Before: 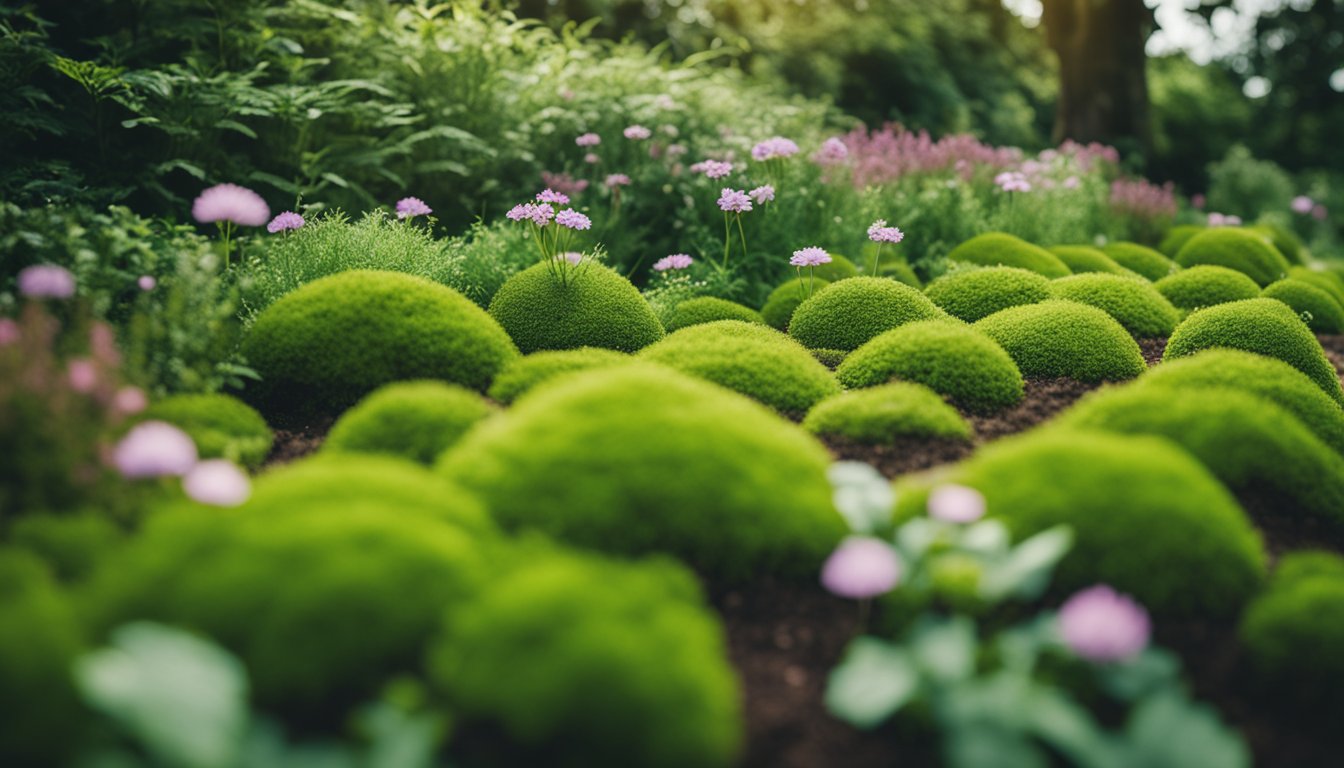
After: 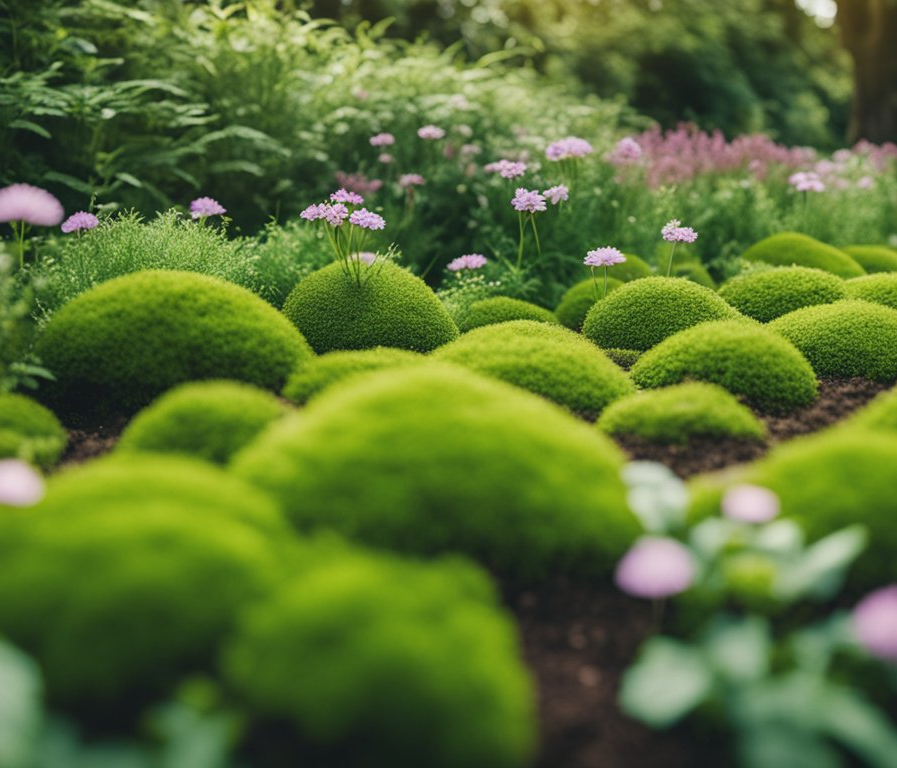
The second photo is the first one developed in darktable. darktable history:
crop: left 15.369%, right 17.849%
